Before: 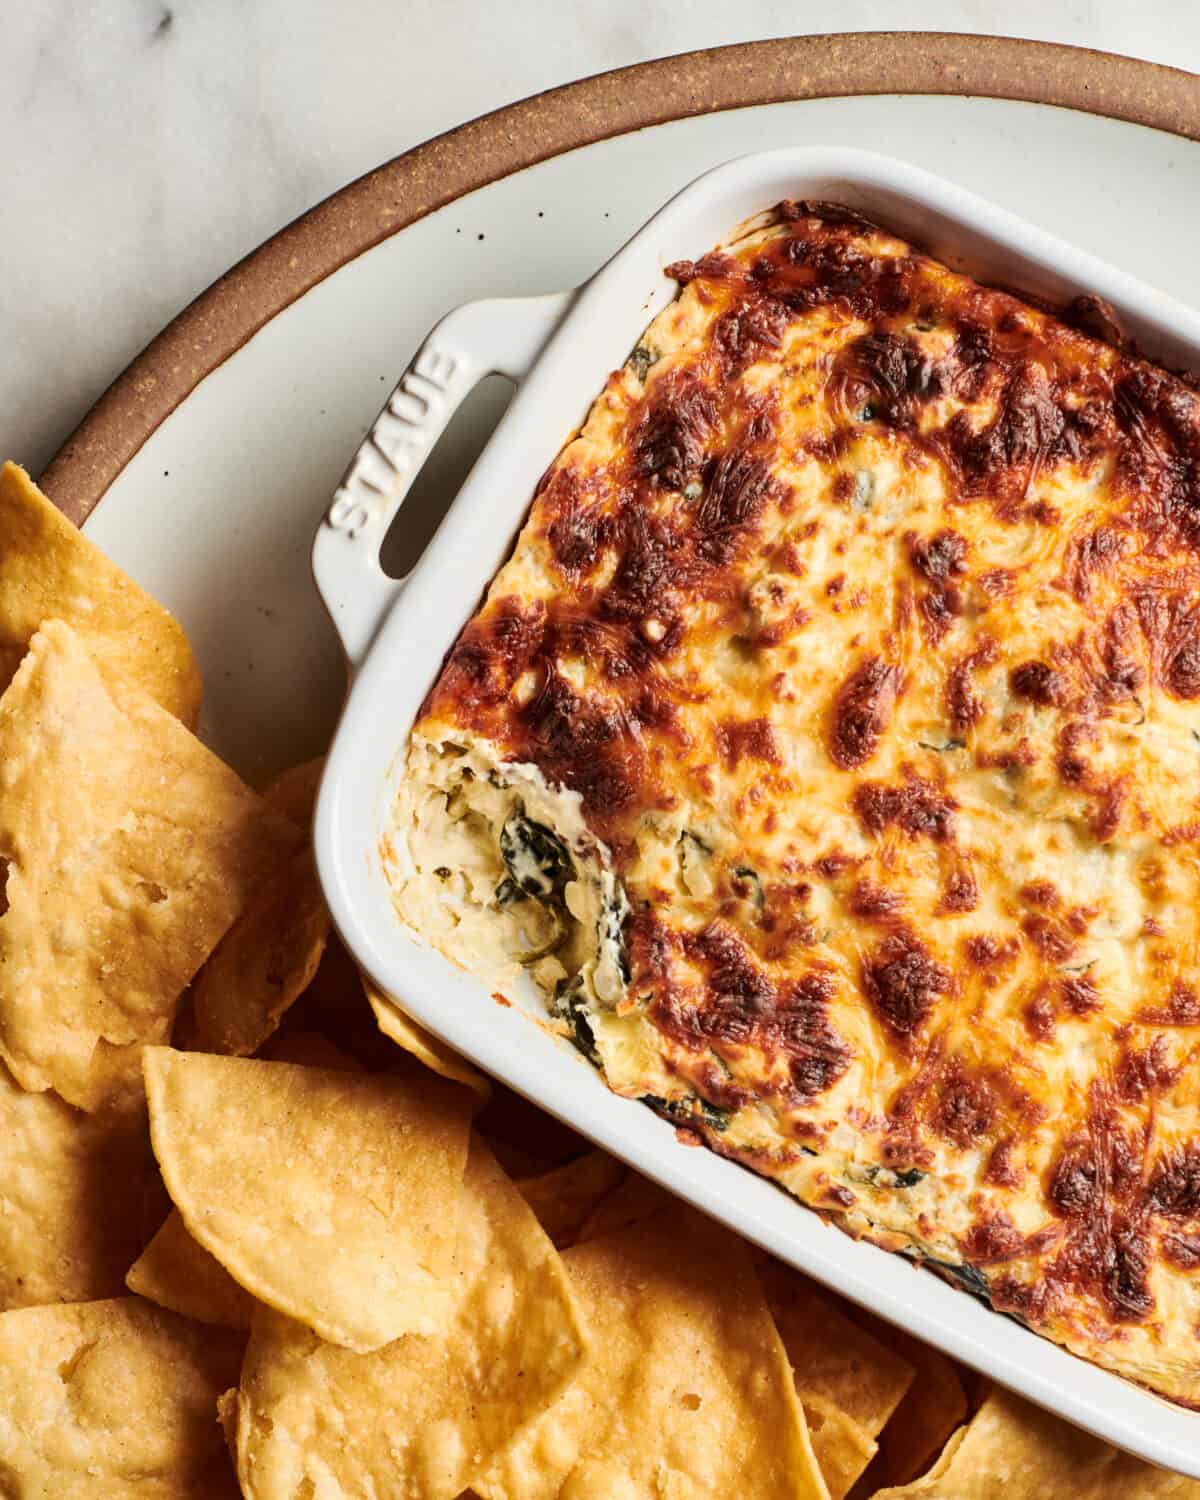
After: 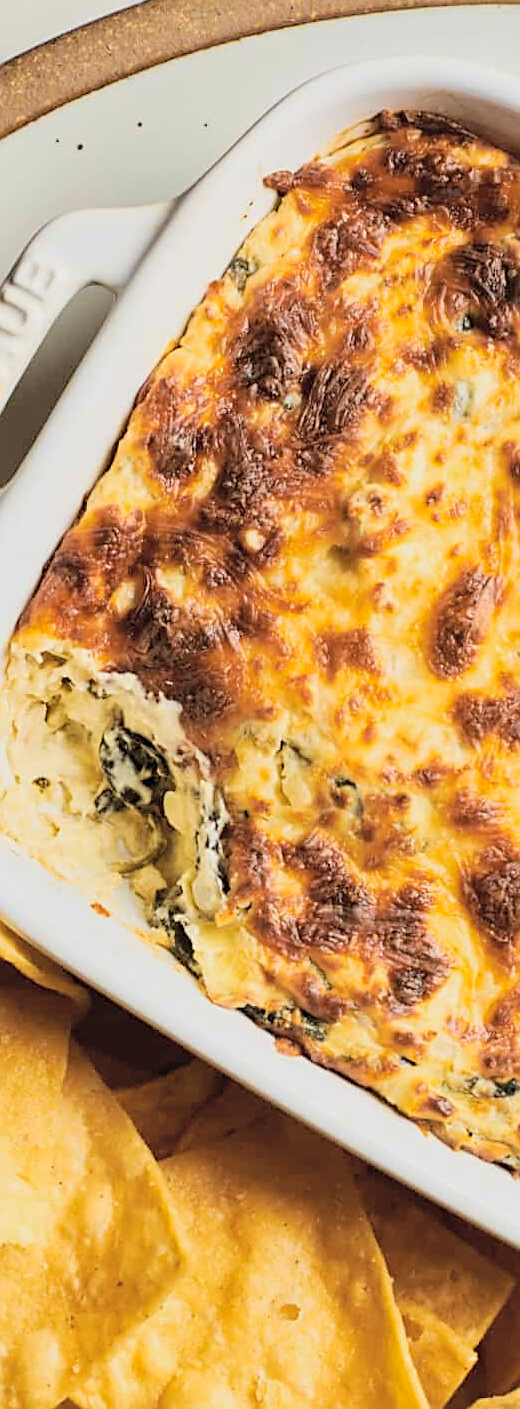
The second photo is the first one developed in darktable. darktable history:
color contrast: green-magenta contrast 0.8, blue-yellow contrast 1.1, unbound 0
global tonemap: drago (0.7, 100)
crop: left 33.452%, top 6.025%, right 23.155%
sharpen: on, module defaults
